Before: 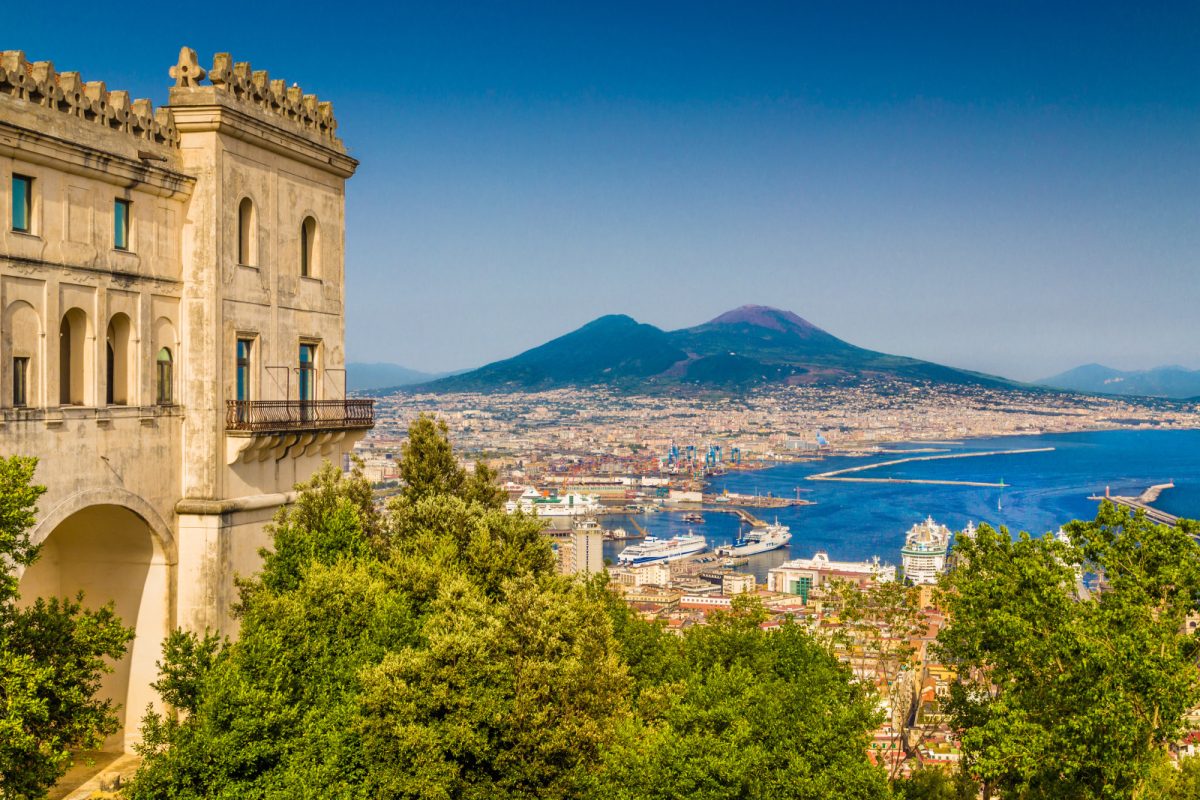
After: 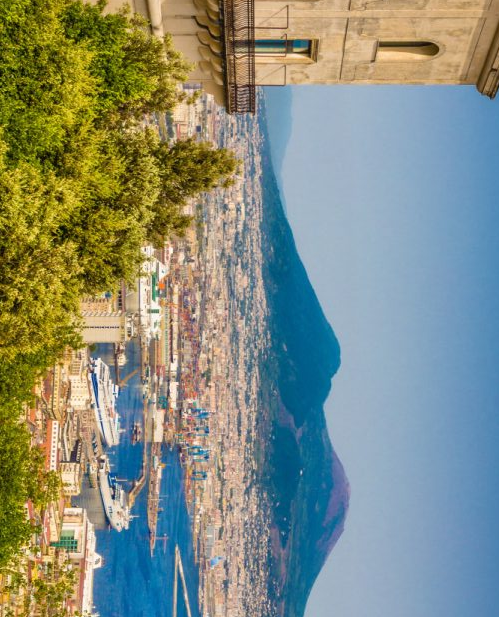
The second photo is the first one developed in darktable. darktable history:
orientation: orientation rotate -90°
crop and rotate: left 18.171%, top 21.749%, right 19.428%, bottom 26.83%
